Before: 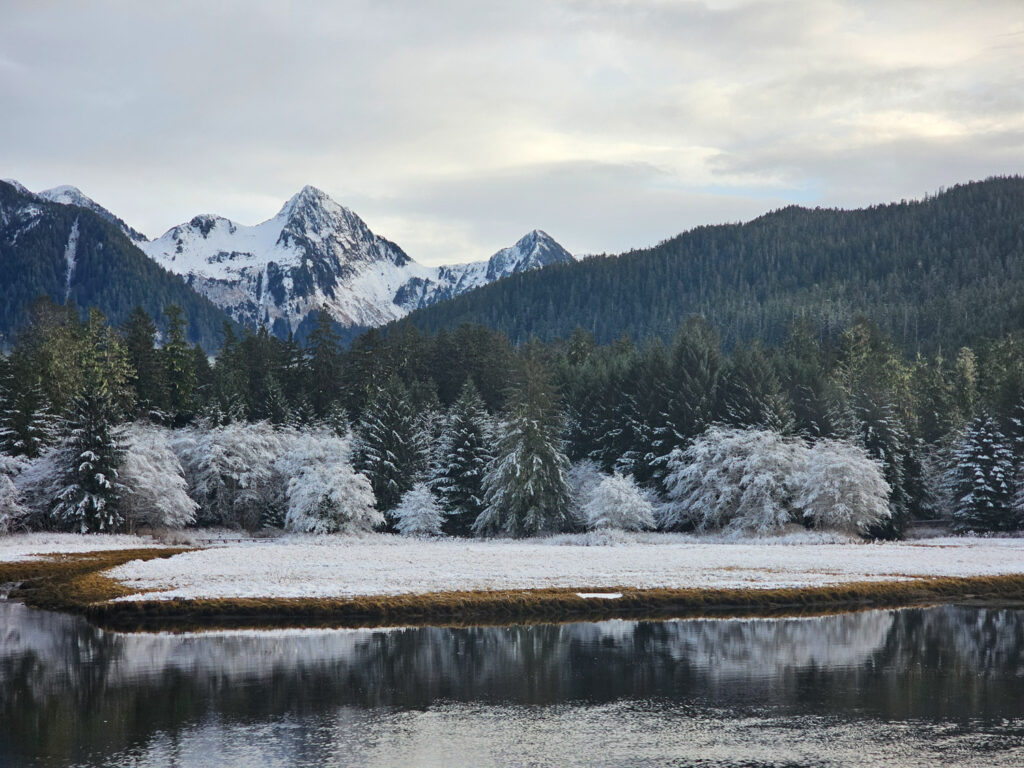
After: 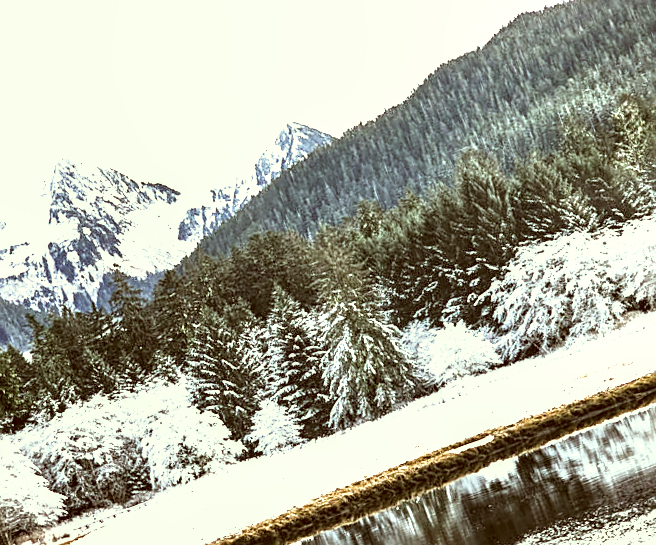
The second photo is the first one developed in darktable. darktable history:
crop and rotate: angle 19.82°, left 6.808%, right 3.905%, bottom 1.132%
exposure: black level correction 0, exposure 1.501 EV, compensate highlight preservation false
local contrast: detail 142%
sharpen: on, module defaults
filmic rgb: black relative exposure -8.25 EV, white relative exposure 2.22 EV, hardness 7.19, latitude 86.13%, contrast 1.689, highlights saturation mix -3.2%, shadows ↔ highlights balance -2.3%, preserve chrominance max RGB
color correction: highlights a* -5.94, highlights b* 9.55, shadows a* 10.46, shadows b* 23.65
